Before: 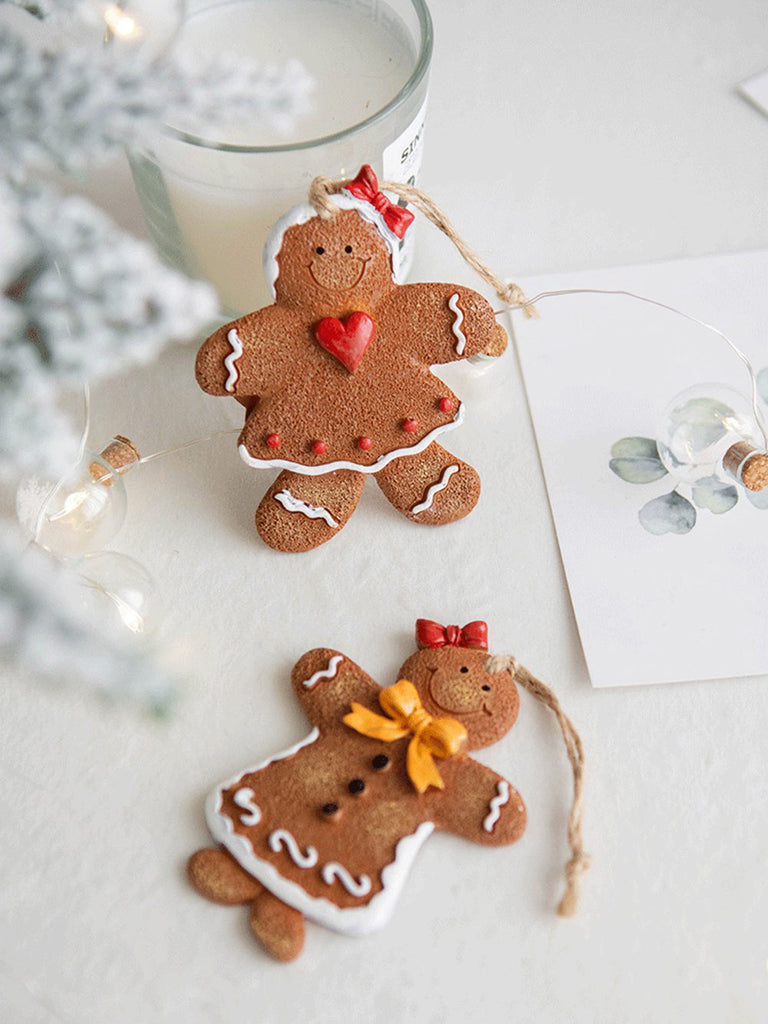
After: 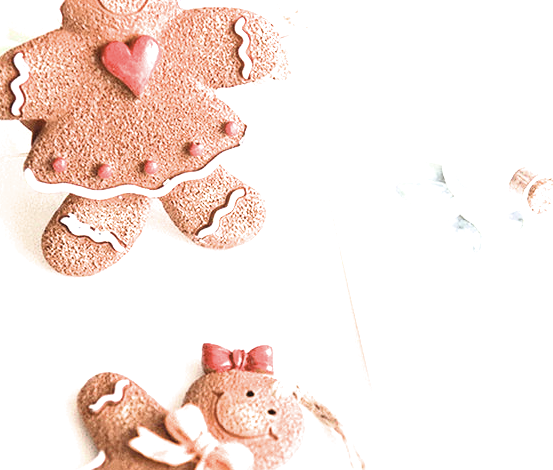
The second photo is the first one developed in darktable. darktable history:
filmic rgb: white relative exposure 2.2 EV, hardness 6.97
contrast equalizer: y [[0.439, 0.44, 0.442, 0.457, 0.493, 0.498], [0.5 ×6], [0.5 ×6], [0 ×6], [0 ×6]], mix 0.59
crop and rotate: left 27.938%, top 27.046%, bottom 27.046%
exposure: black level correction 0, exposure 1.2 EV, compensate exposure bias true, compensate highlight preservation false
color correction: saturation 0.8
